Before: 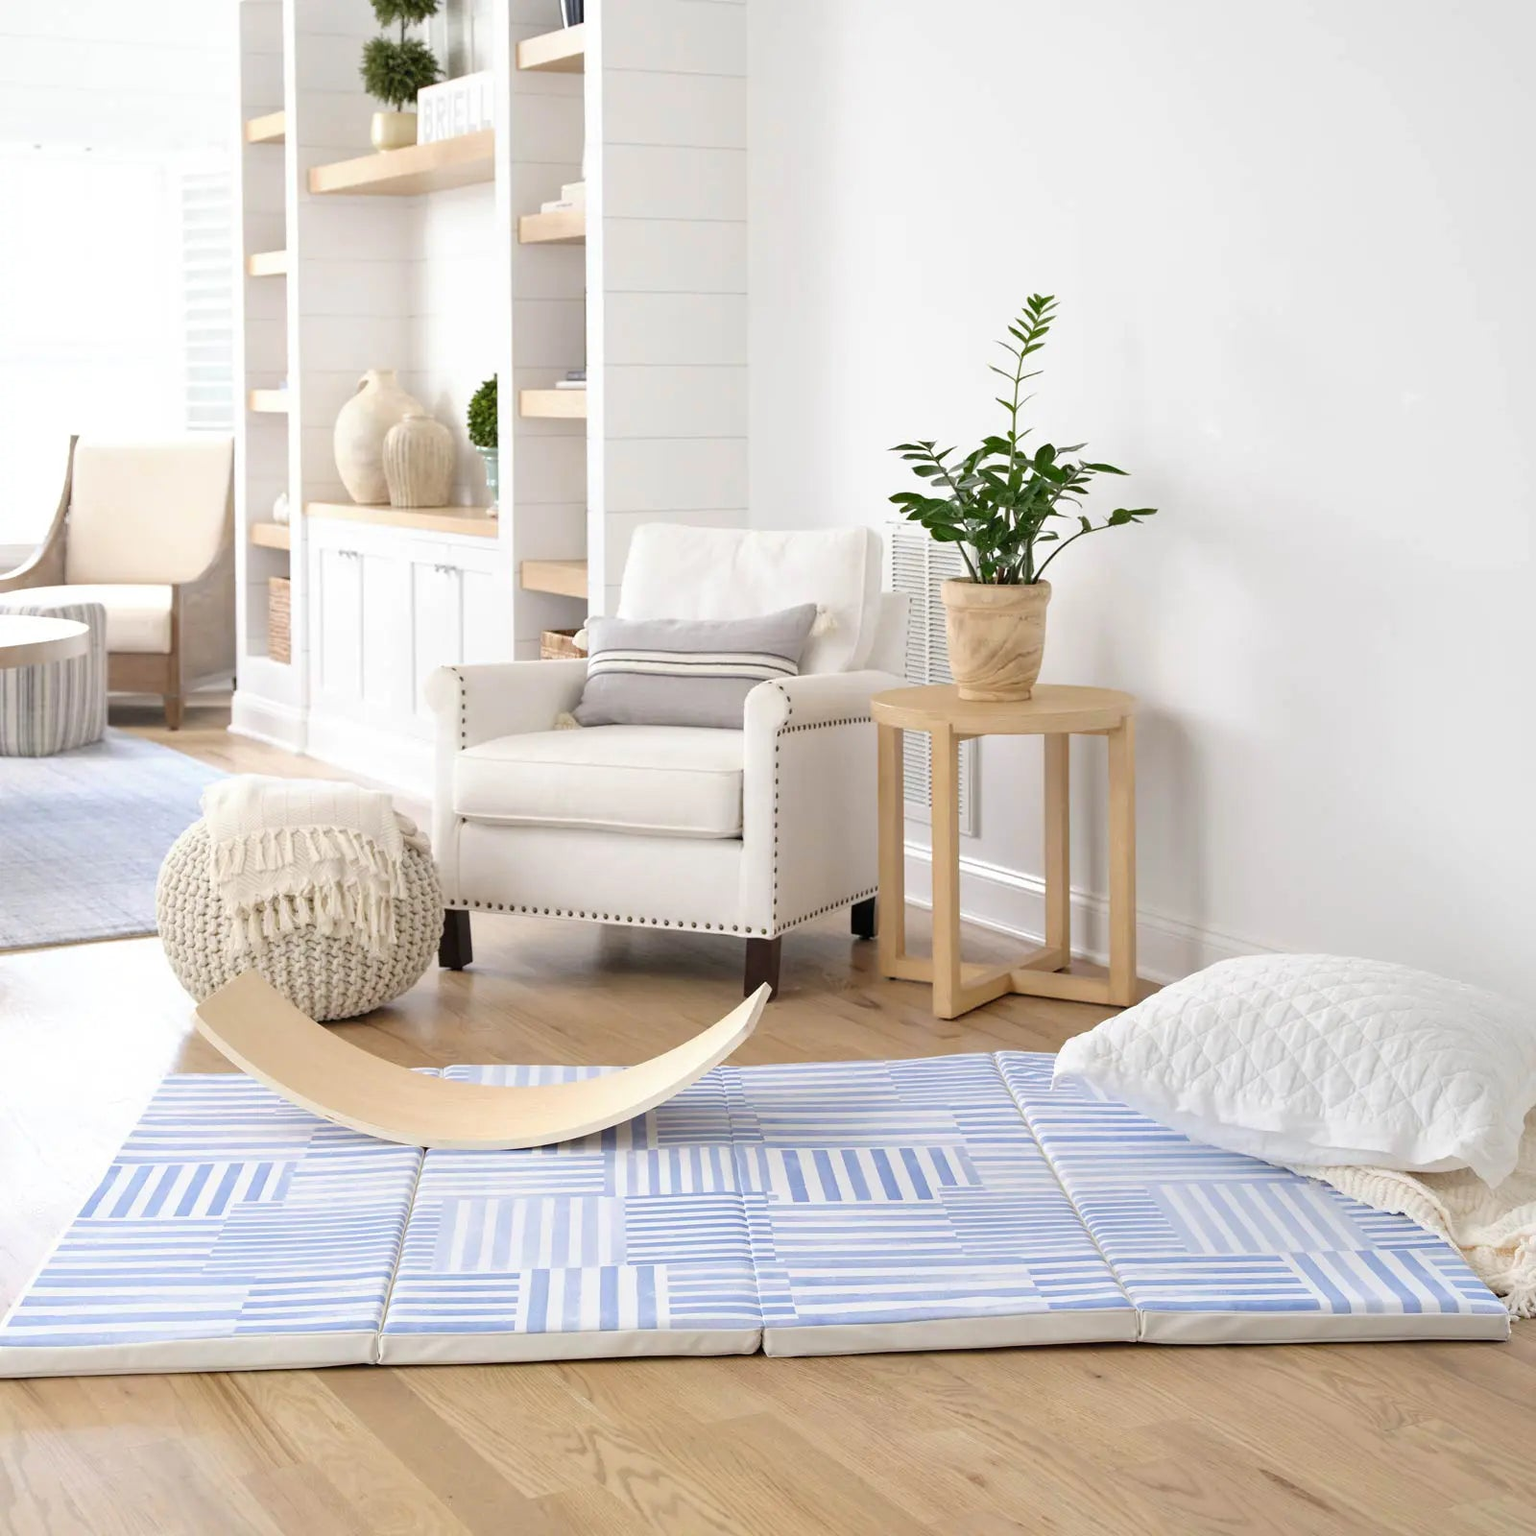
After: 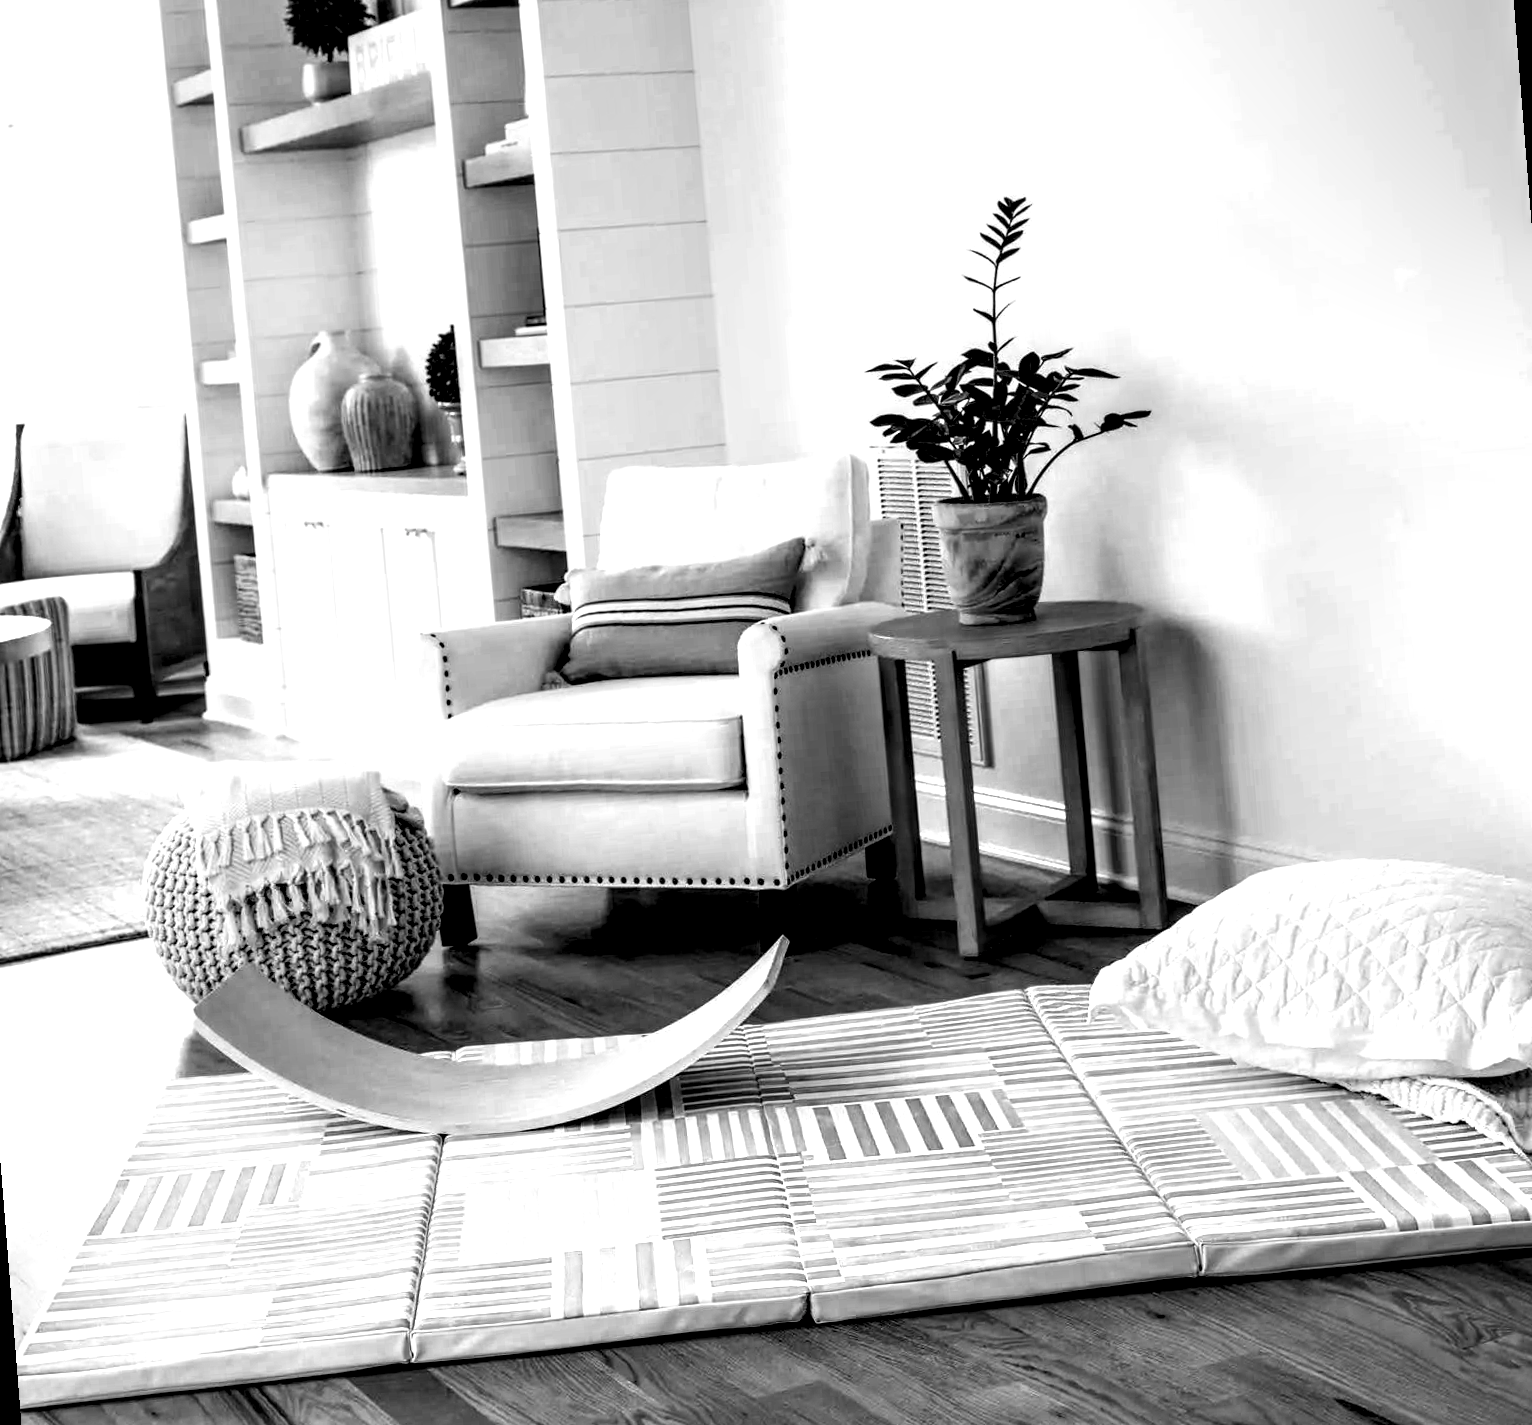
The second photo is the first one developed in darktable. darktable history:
color balance rgb: perceptual saturation grading › global saturation 25%, global vibrance 20%
tone equalizer: on, module defaults
levels: levels [0.018, 0.493, 1]
rotate and perspective: rotation -4.57°, crop left 0.054, crop right 0.944, crop top 0.087, crop bottom 0.914
shadows and highlights: shadows 0, highlights 40
local contrast: highlights 115%, shadows 42%, detail 293%
color calibration: output gray [0.253, 0.26, 0.487, 0], gray › normalize channels true, illuminant same as pipeline (D50), adaptation XYZ, x 0.346, y 0.359, gamut compression 0
contrast brightness saturation: contrast 0.07, brightness -0.13, saturation 0.06
